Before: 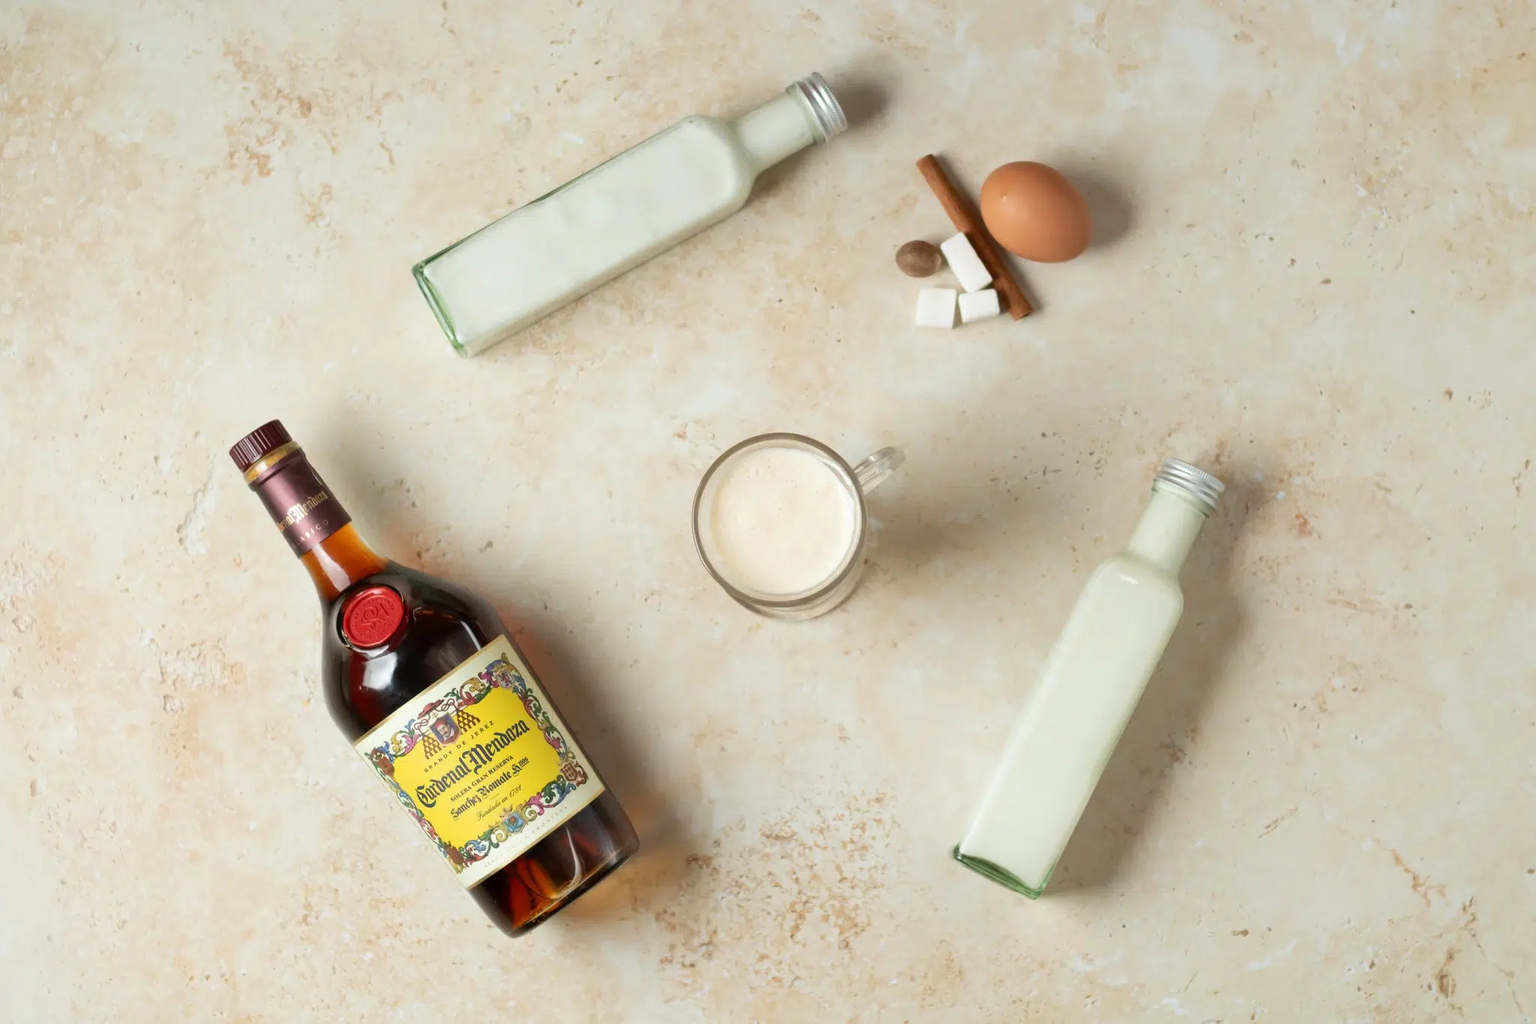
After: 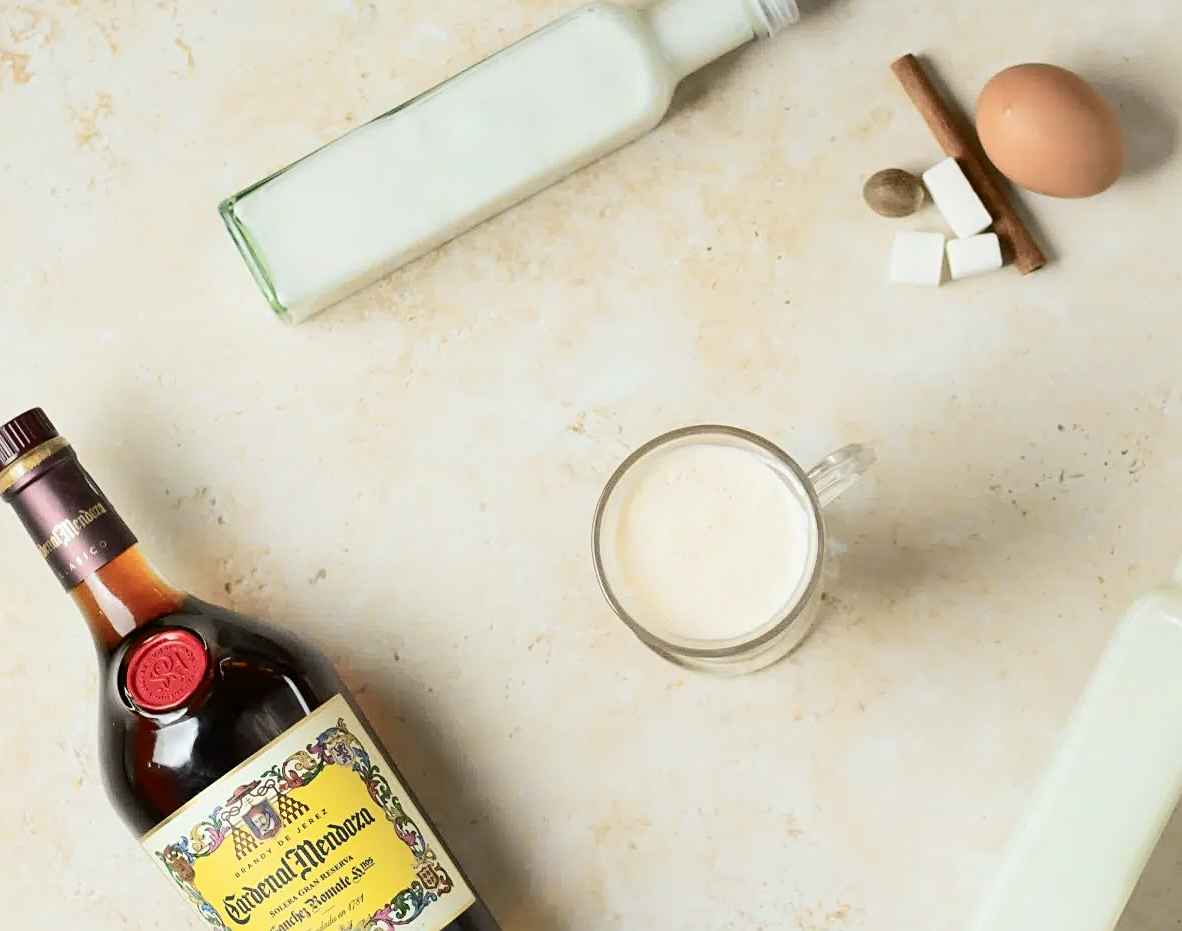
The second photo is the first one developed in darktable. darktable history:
tone curve: curves: ch0 [(0, 0) (0.078, 0.052) (0.236, 0.22) (0.427, 0.472) (0.508, 0.586) (0.654, 0.742) (0.793, 0.851) (0.994, 0.974)]; ch1 [(0, 0) (0.161, 0.092) (0.35, 0.33) (0.392, 0.392) (0.456, 0.456) (0.505, 0.502) (0.537, 0.518) (0.553, 0.534) (0.602, 0.579) (0.718, 0.718) (1, 1)]; ch2 [(0, 0) (0.346, 0.362) (0.411, 0.412) (0.502, 0.502) (0.531, 0.521) (0.586, 0.59) (0.621, 0.604) (1, 1)], color space Lab, independent channels, preserve colors none
crop: left 16.202%, top 11.208%, right 26.045%, bottom 20.557%
sharpen: on, module defaults
